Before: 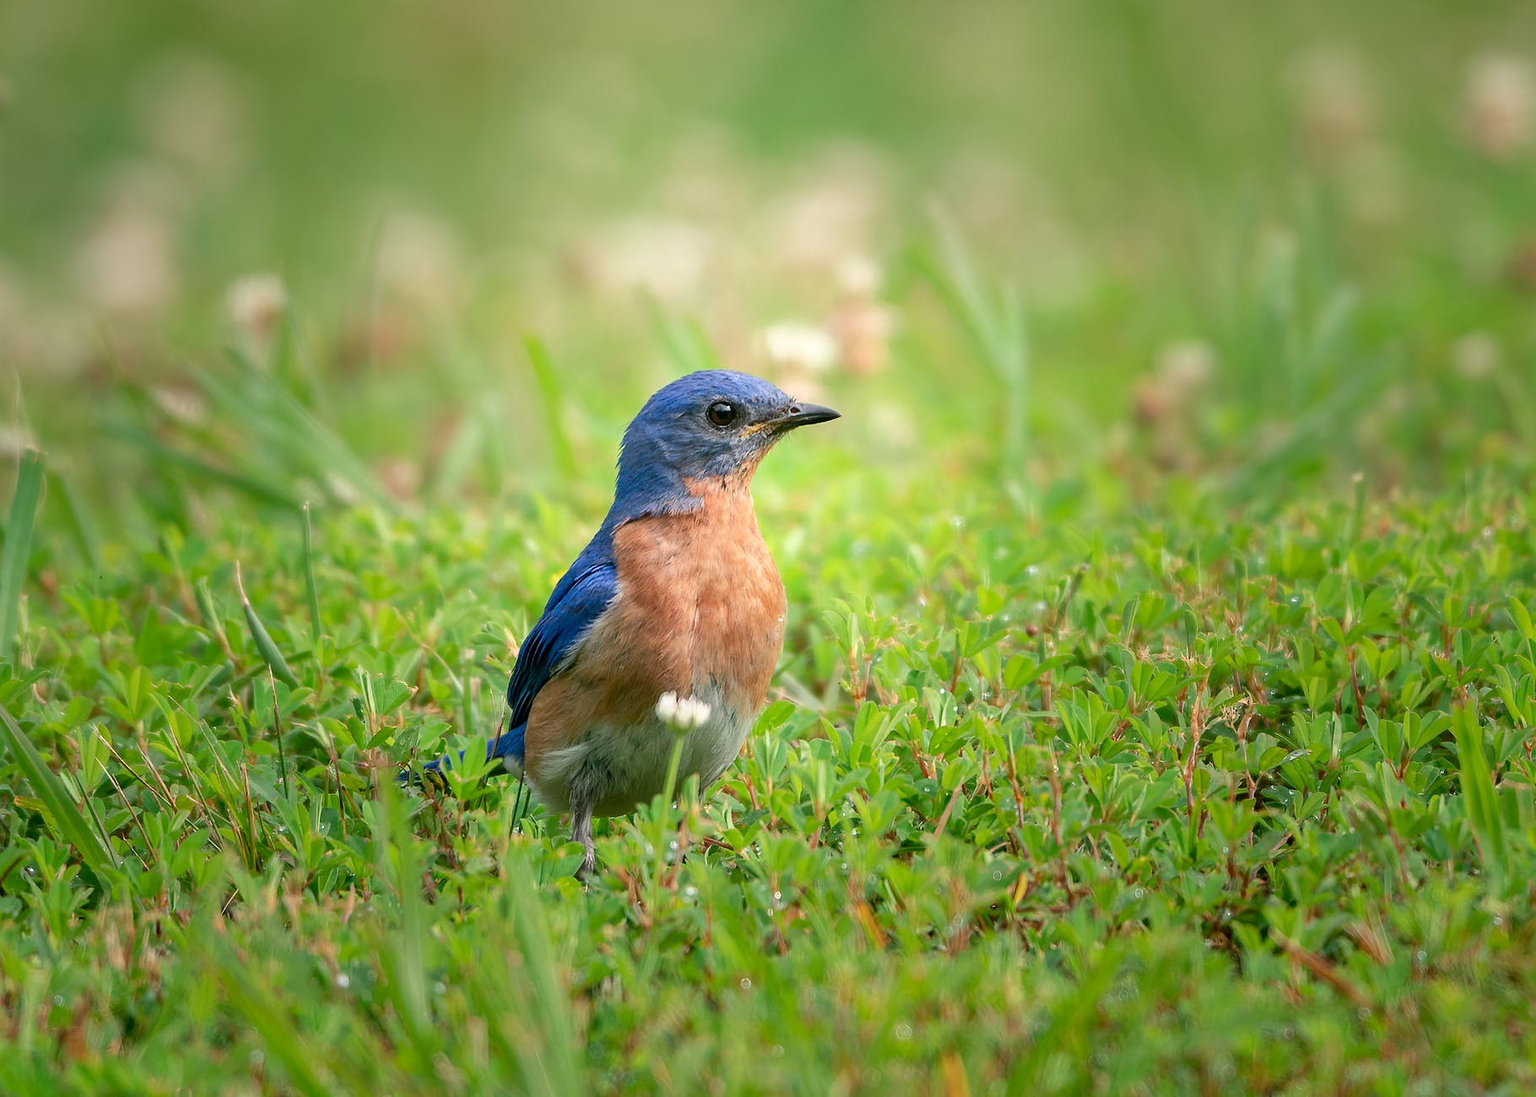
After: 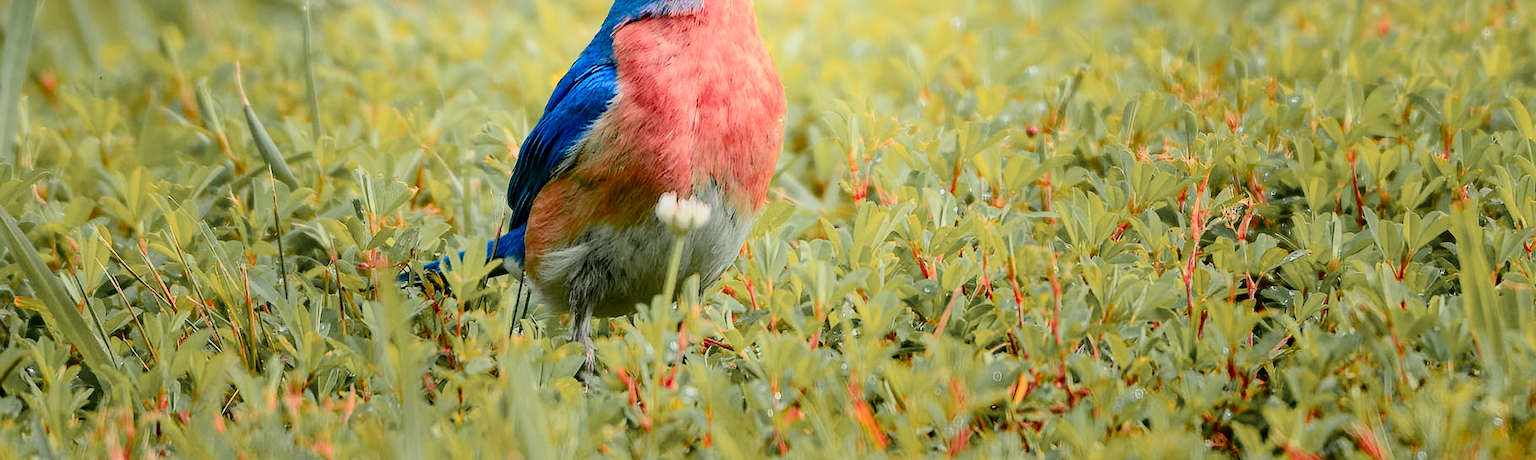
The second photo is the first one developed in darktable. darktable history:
color zones: curves: ch1 [(0.263, 0.53) (0.376, 0.287) (0.487, 0.512) (0.748, 0.547) (1, 0.513)]; ch2 [(0.262, 0.45) (0.751, 0.477)], mix 31.98%
haze removal: compatibility mode true, adaptive false
tone equalizer: -8 EV -1.84 EV, -7 EV -1.16 EV, -6 EV -1.62 EV, smoothing diameter 25%, edges refinement/feathering 10, preserve details guided filter
crop: top 45.551%, bottom 12.262%
color balance rgb: perceptual saturation grading › global saturation 20%, perceptual saturation grading › highlights -25%, perceptual saturation grading › shadows 25%
tone curve: curves: ch0 [(0, 0) (0.128, 0.068) (0.292, 0.274) (0.453, 0.507) (0.653, 0.717) (0.785, 0.817) (0.995, 0.917)]; ch1 [(0, 0) (0.384, 0.365) (0.463, 0.447) (0.486, 0.474) (0.503, 0.497) (0.52, 0.525) (0.559, 0.591) (0.583, 0.623) (0.672, 0.699) (0.766, 0.773) (1, 1)]; ch2 [(0, 0) (0.374, 0.344) (0.446, 0.443) (0.501, 0.5) (0.527, 0.549) (0.565, 0.582) (0.624, 0.632) (1, 1)], color space Lab, independent channels, preserve colors none
contrast brightness saturation: saturation -0.04
